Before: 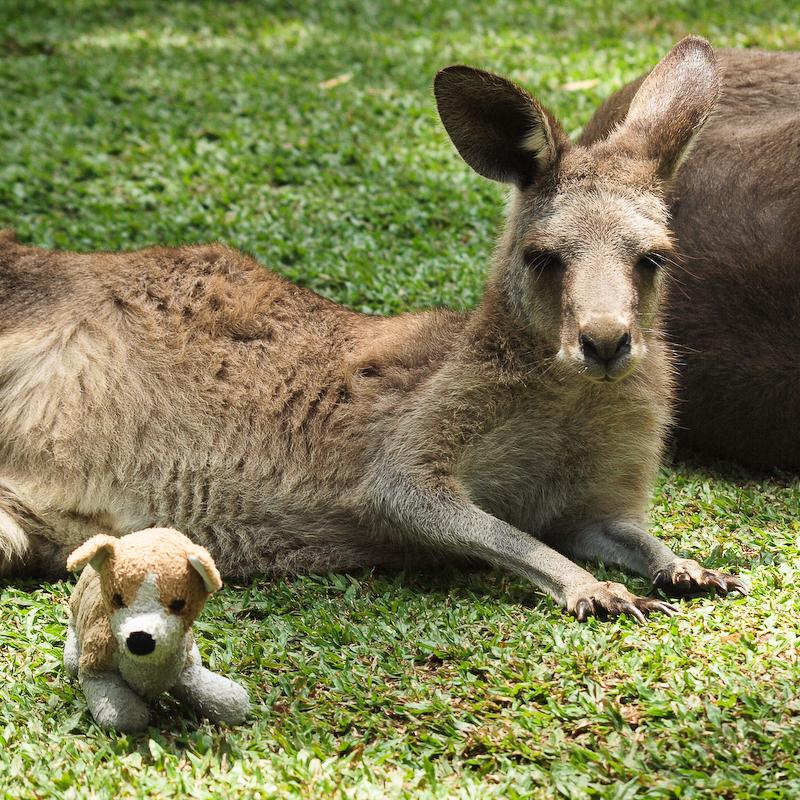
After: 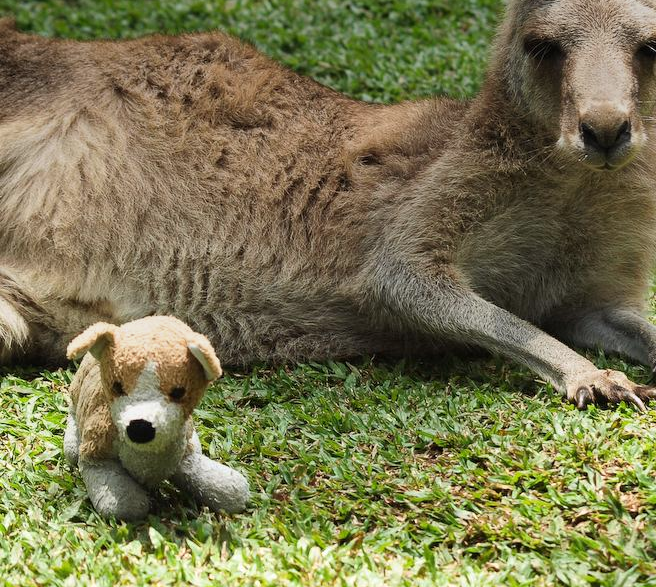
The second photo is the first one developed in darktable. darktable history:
graduated density: on, module defaults
tone equalizer: on, module defaults
crop: top 26.531%, right 17.959%
